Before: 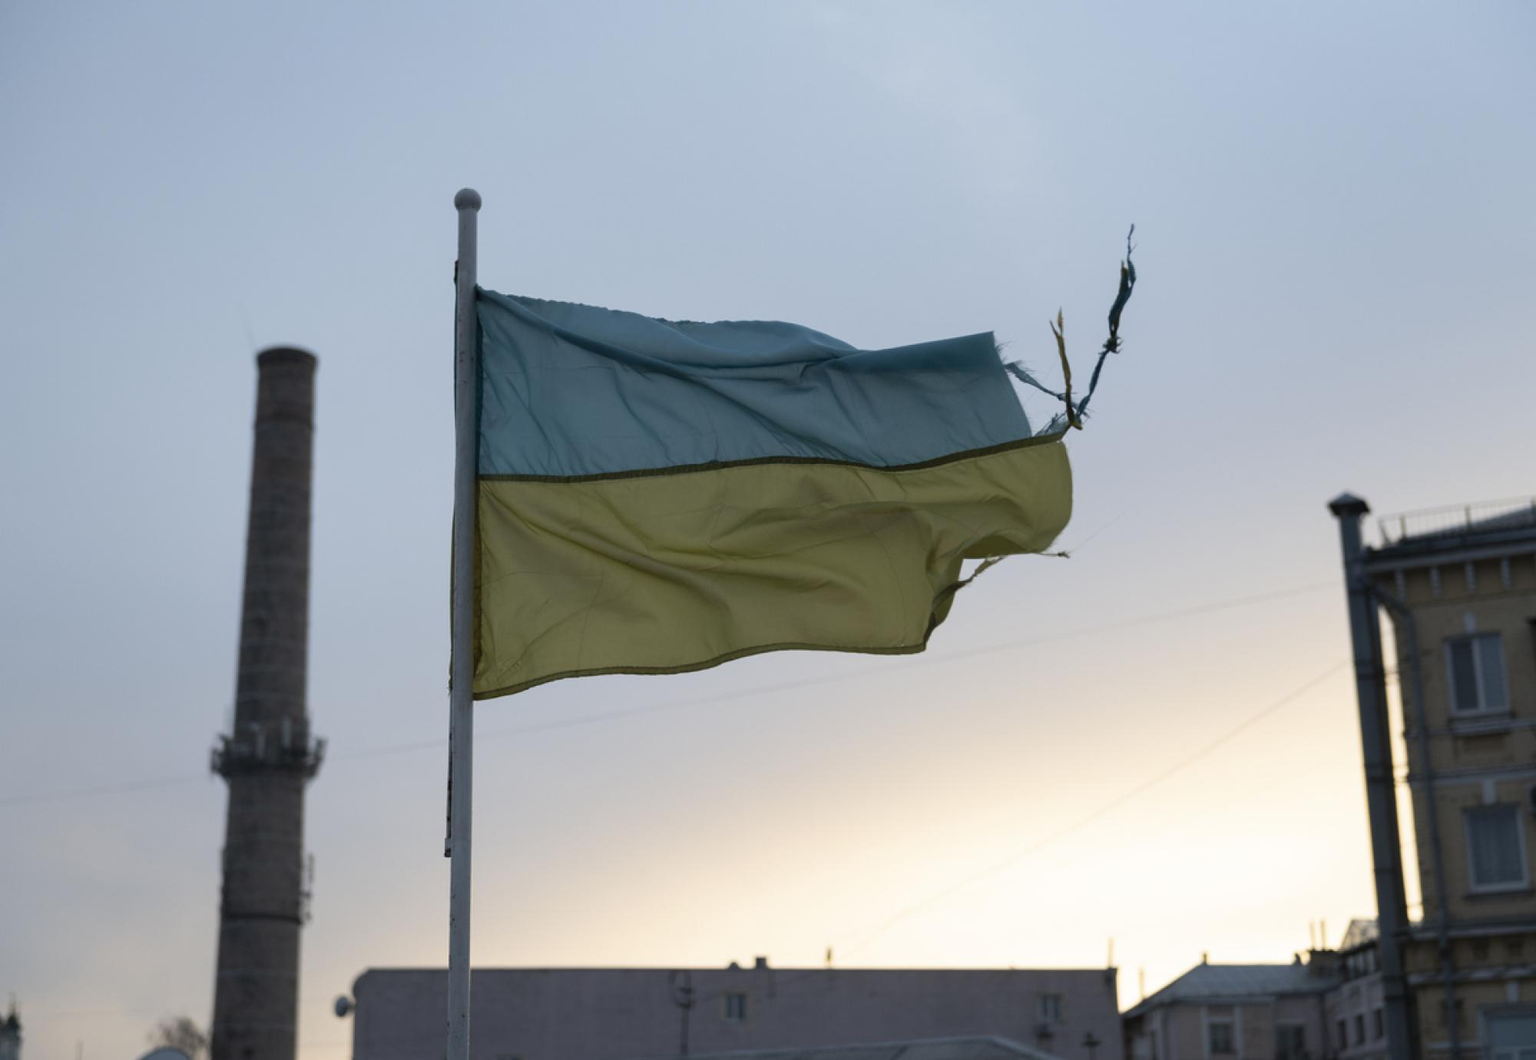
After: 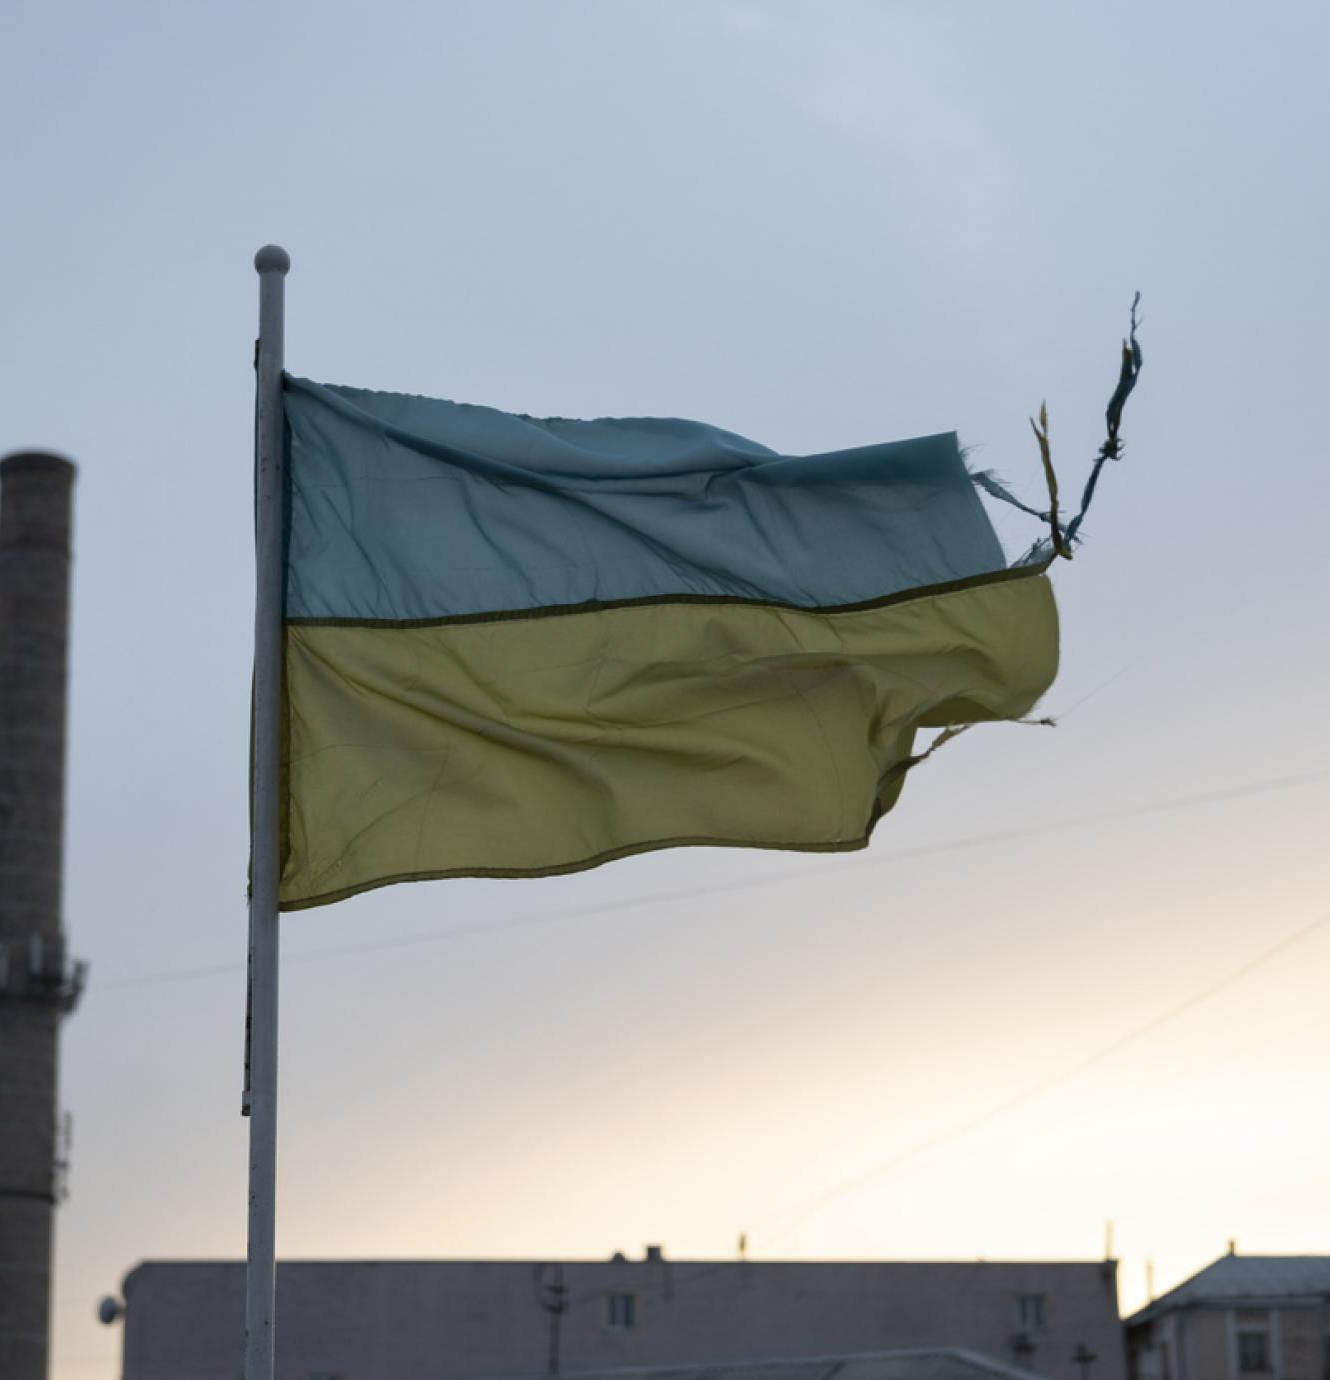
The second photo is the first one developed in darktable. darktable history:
crop: left 16.899%, right 16.556%
local contrast: mode bilateral grid, contrast 20, coarseness 50, detail 120%, midtone range 0.2
